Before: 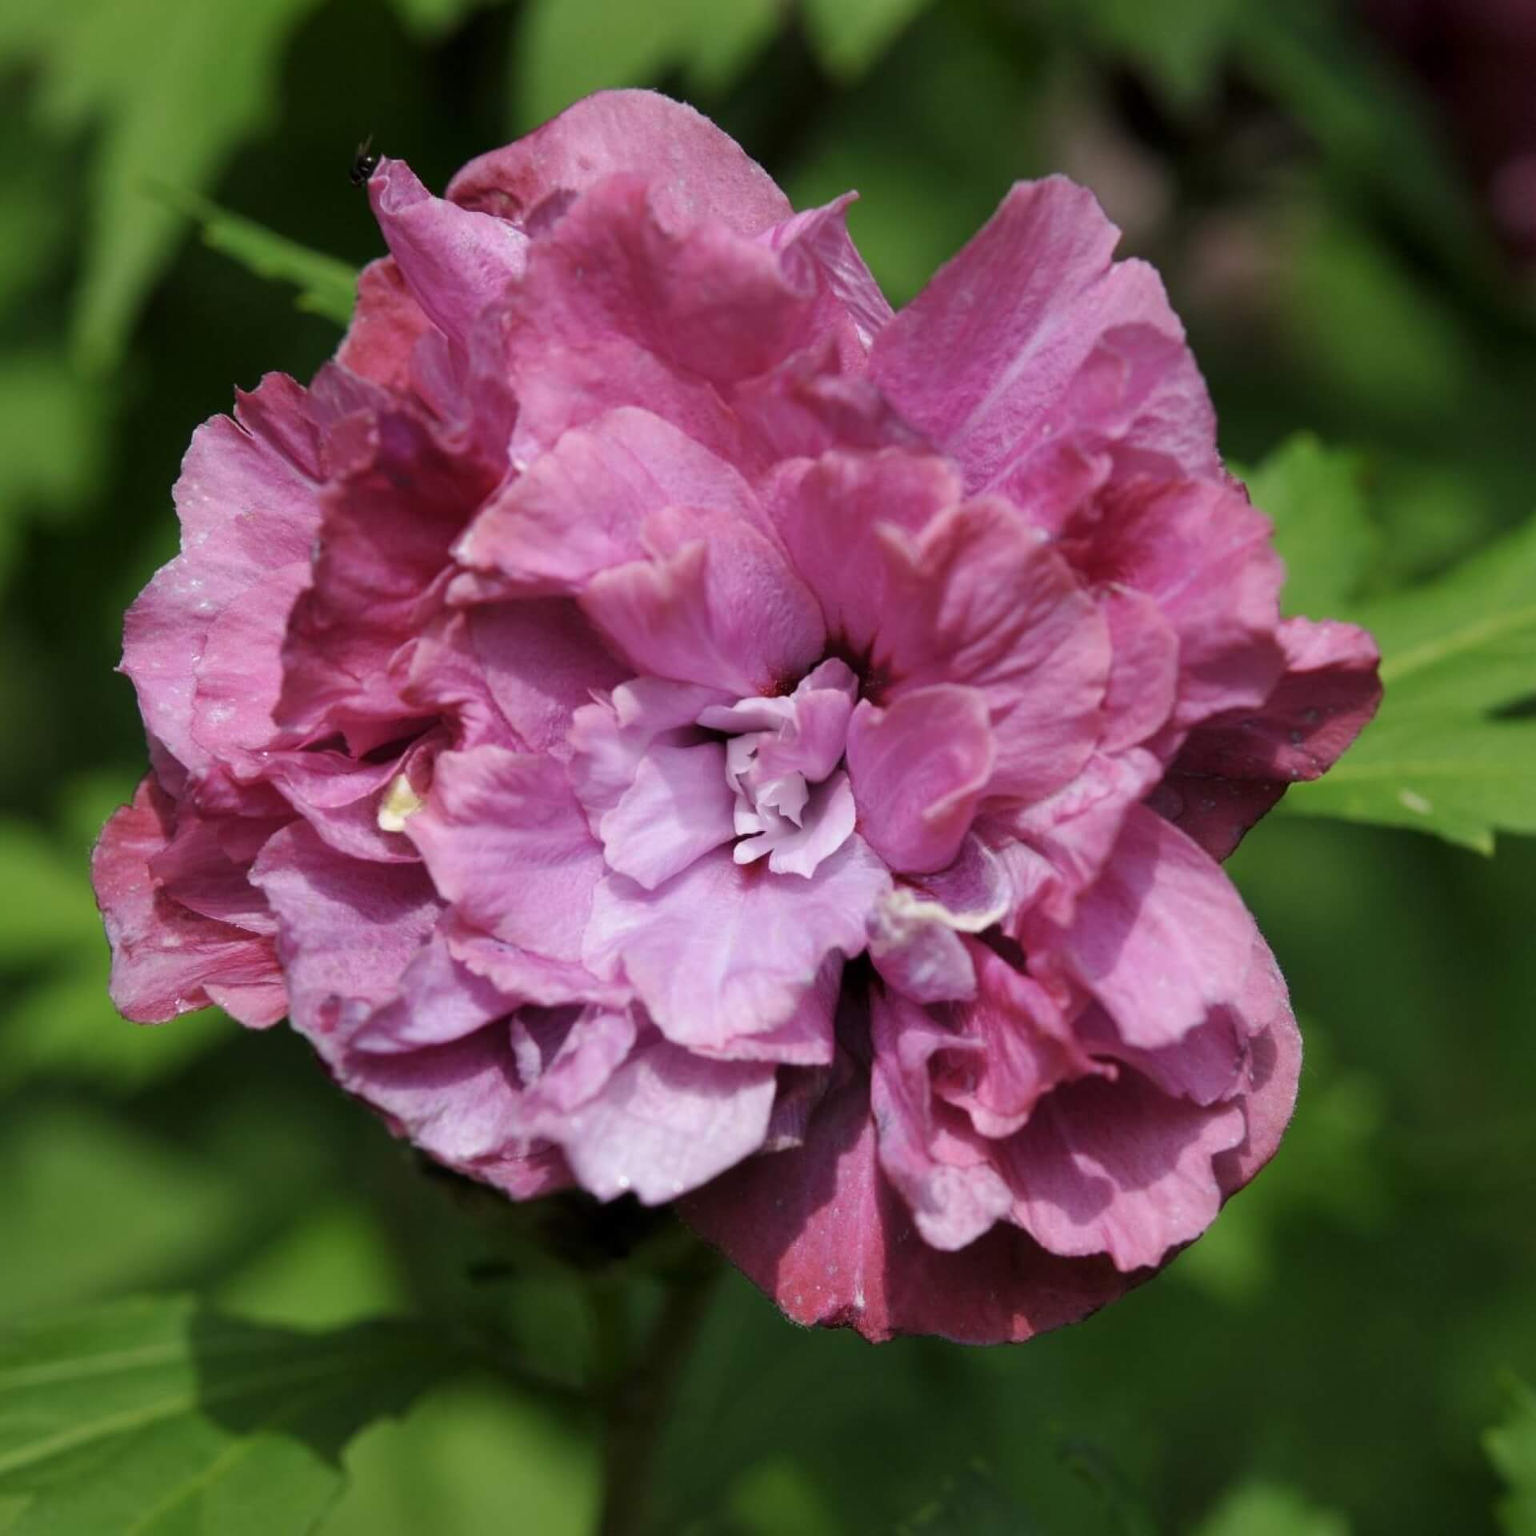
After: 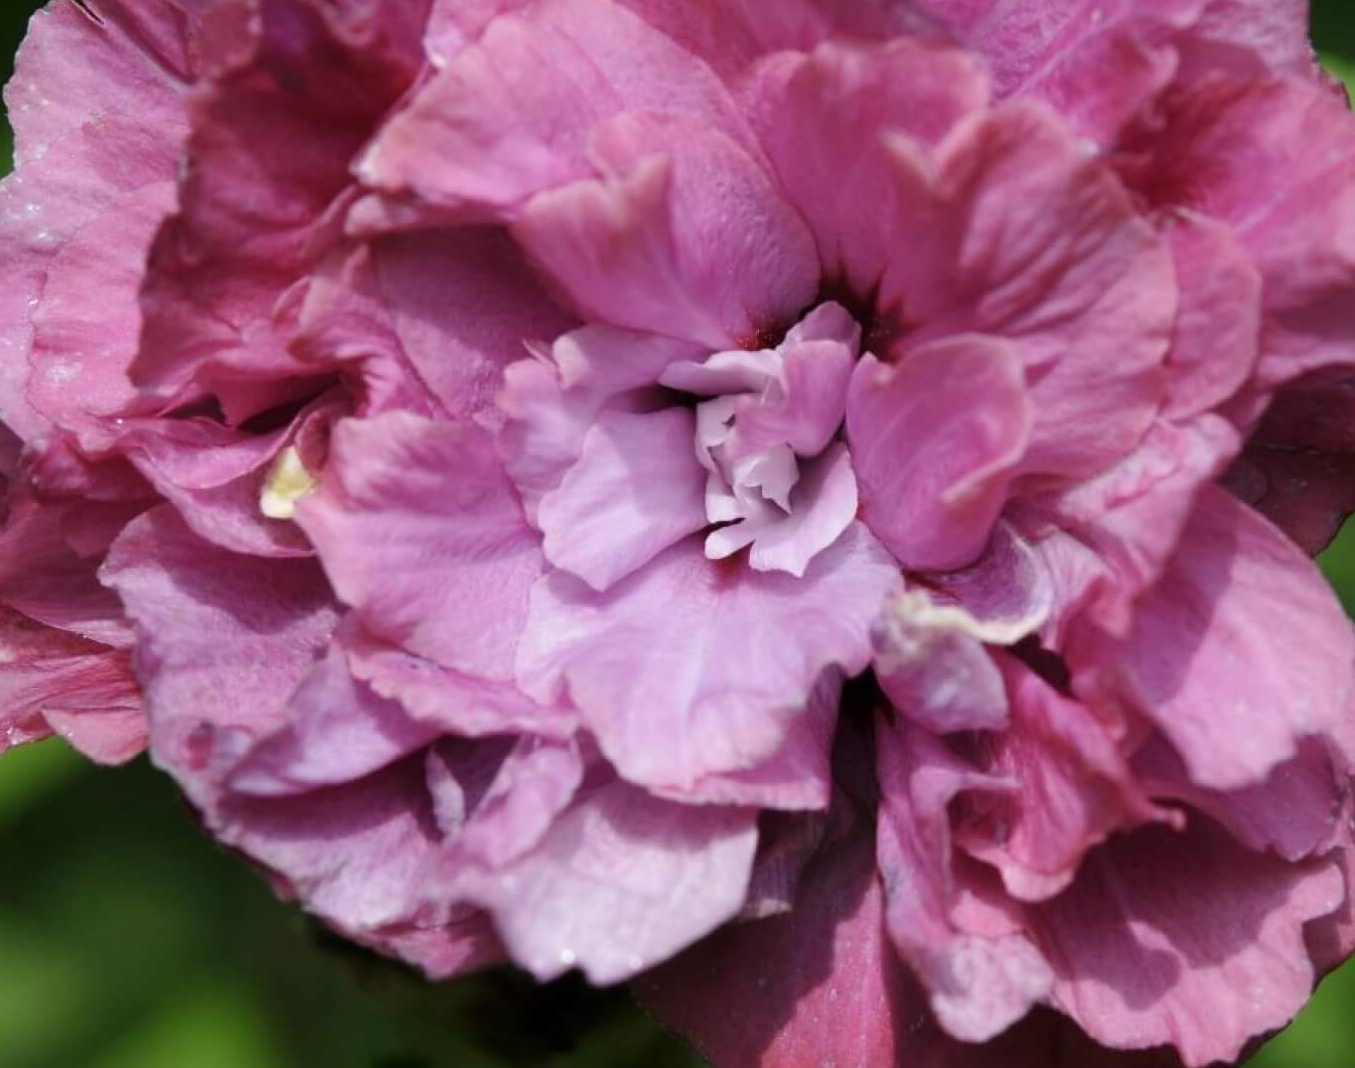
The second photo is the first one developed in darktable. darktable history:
crop: left 11.089%, top 27.179%, right 18.306%, bottom 17.17%
